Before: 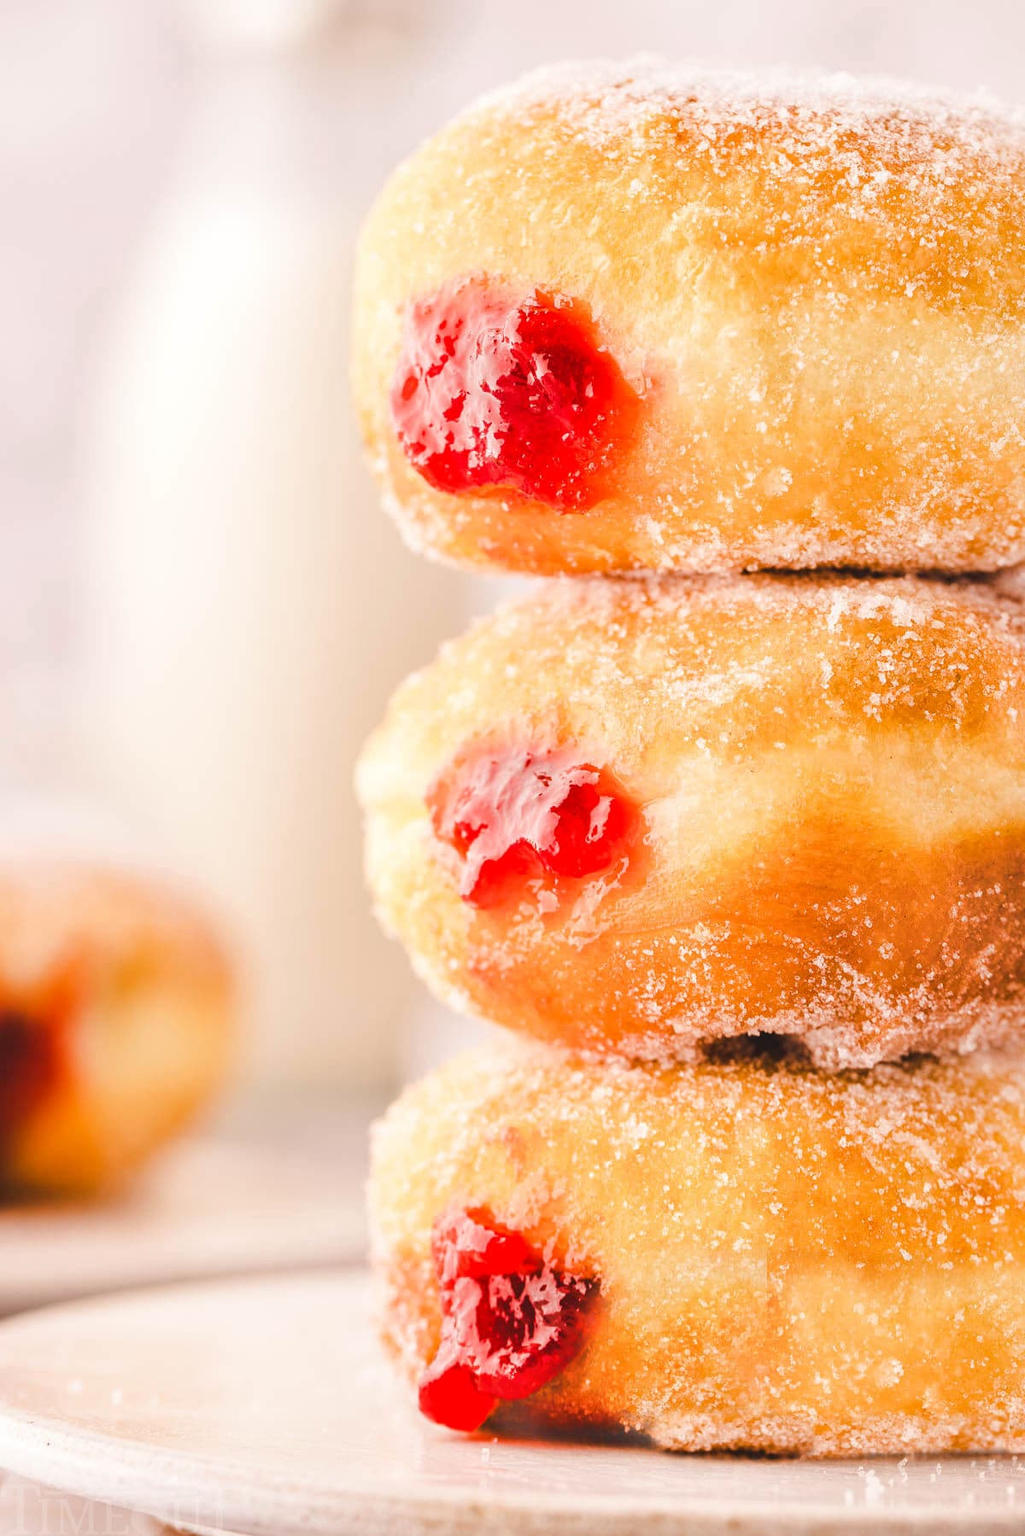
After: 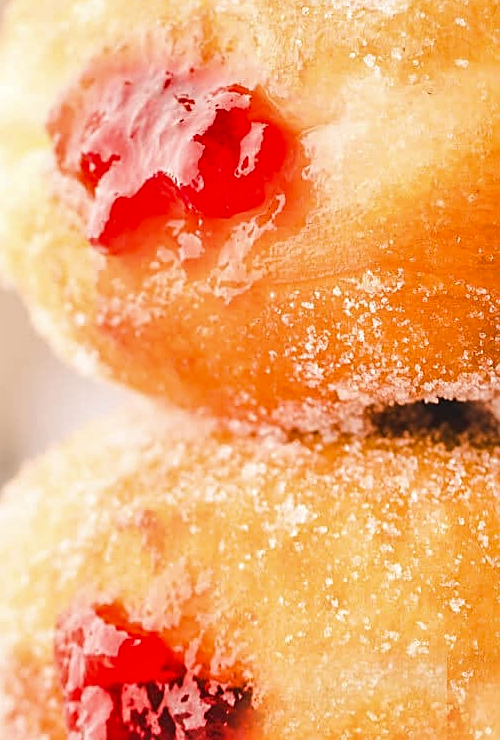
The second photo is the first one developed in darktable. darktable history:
sharpen: on, module defaults
crop: left 37.614%, top 45.049%, right 20.685%, bottom 13.766%
shadows and highlights: shadows 36.53, highlights -27.67, soften with gaussian
